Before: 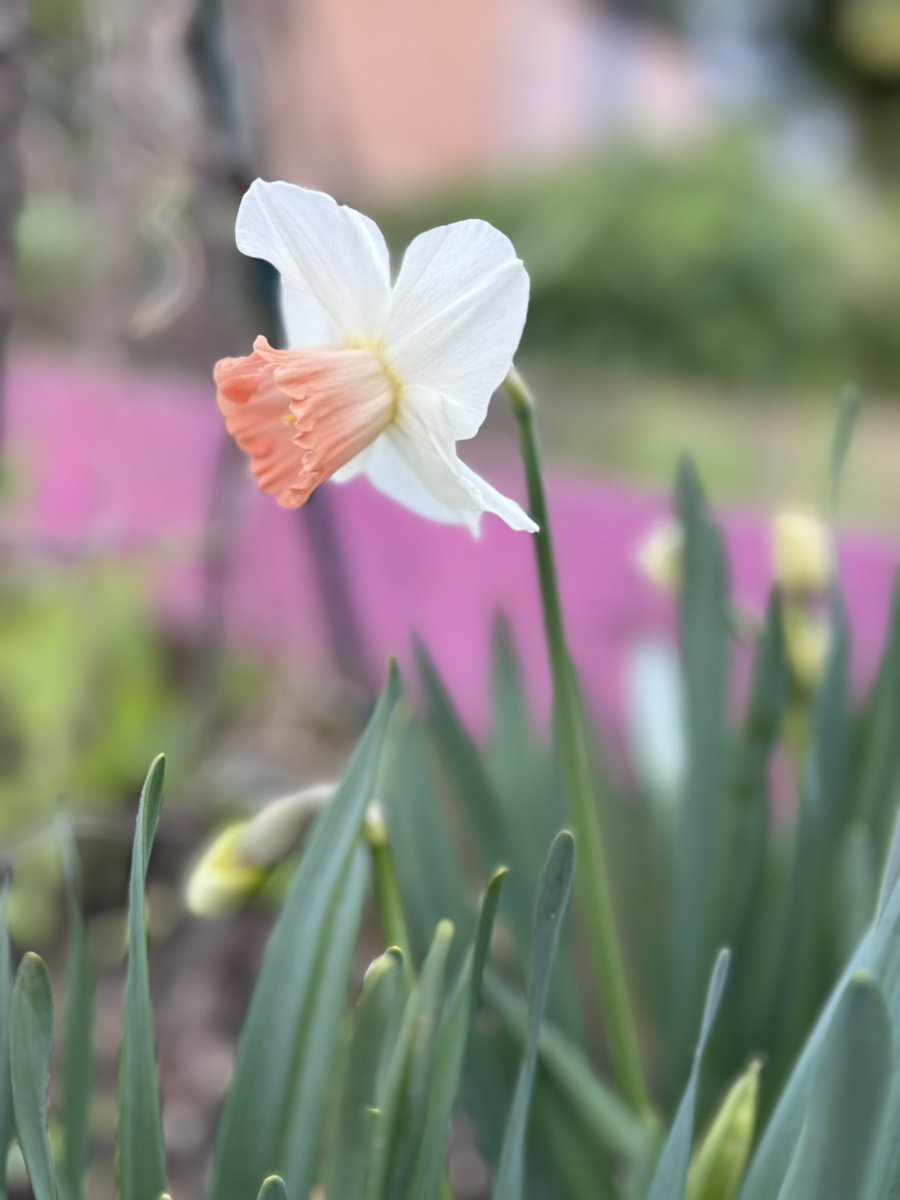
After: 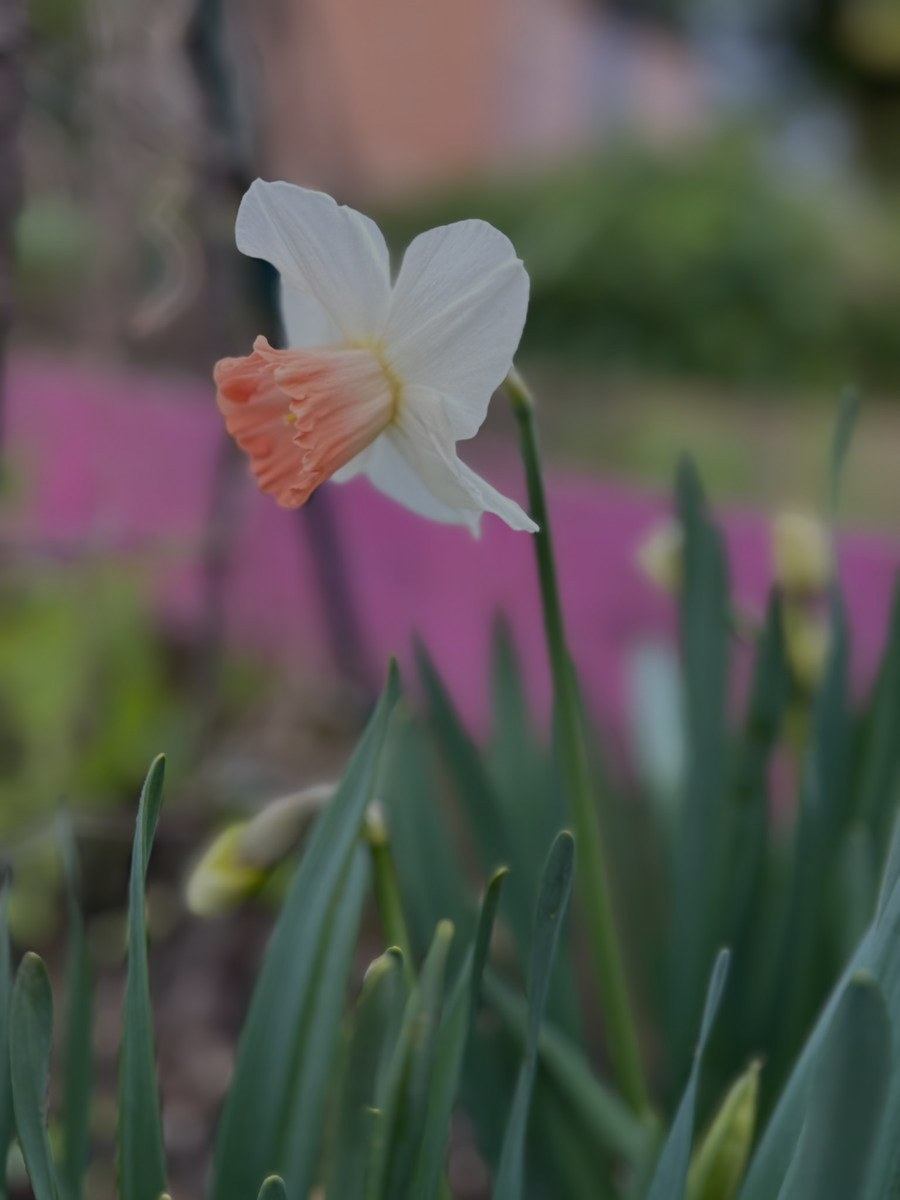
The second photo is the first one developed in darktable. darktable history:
exposure: exposure -1.408 EV, compensate exposure bias true, compensate highlight preservation false
